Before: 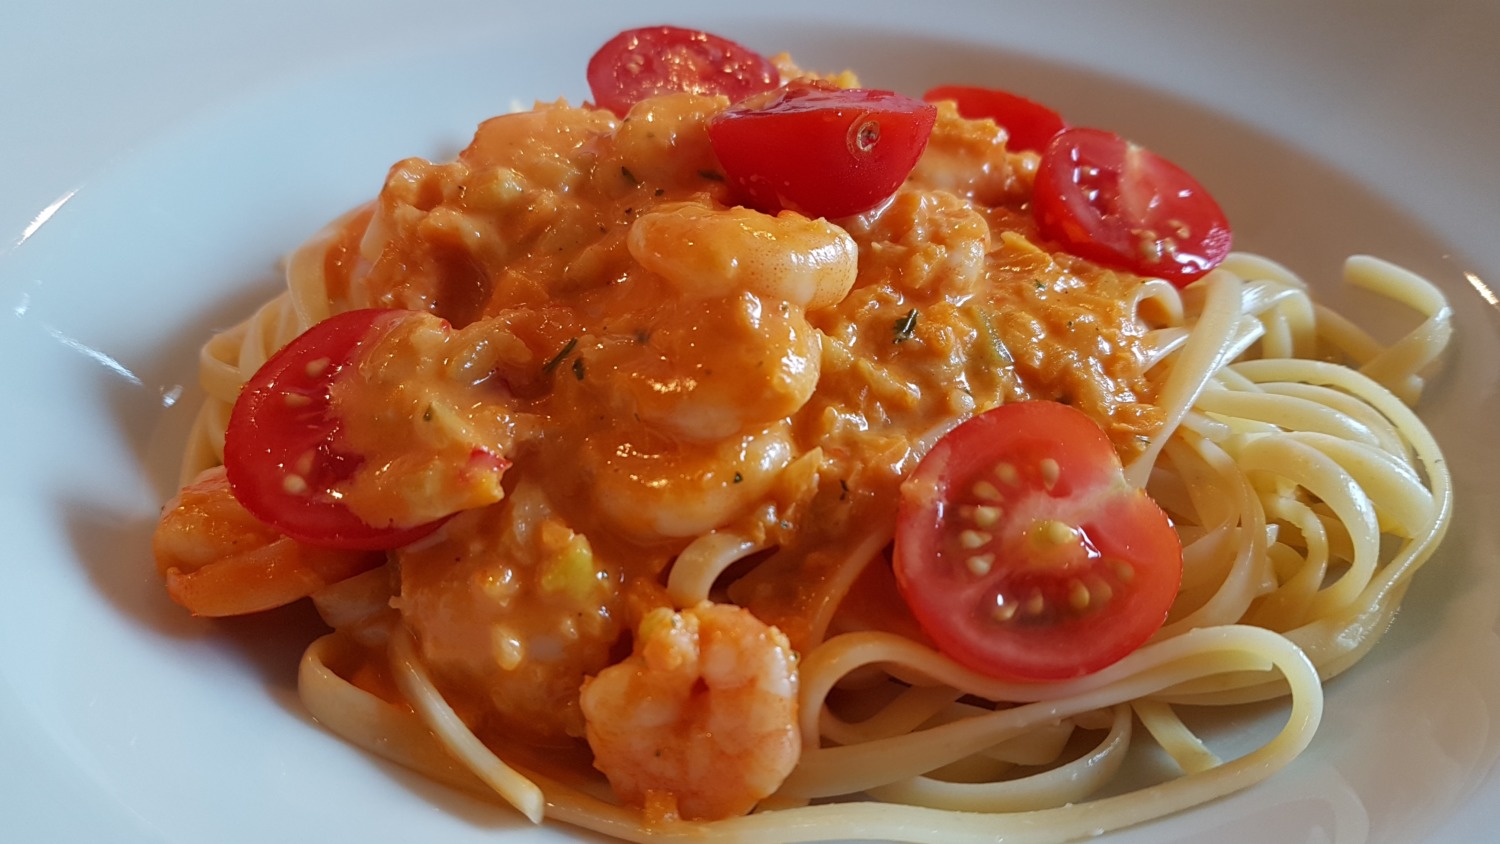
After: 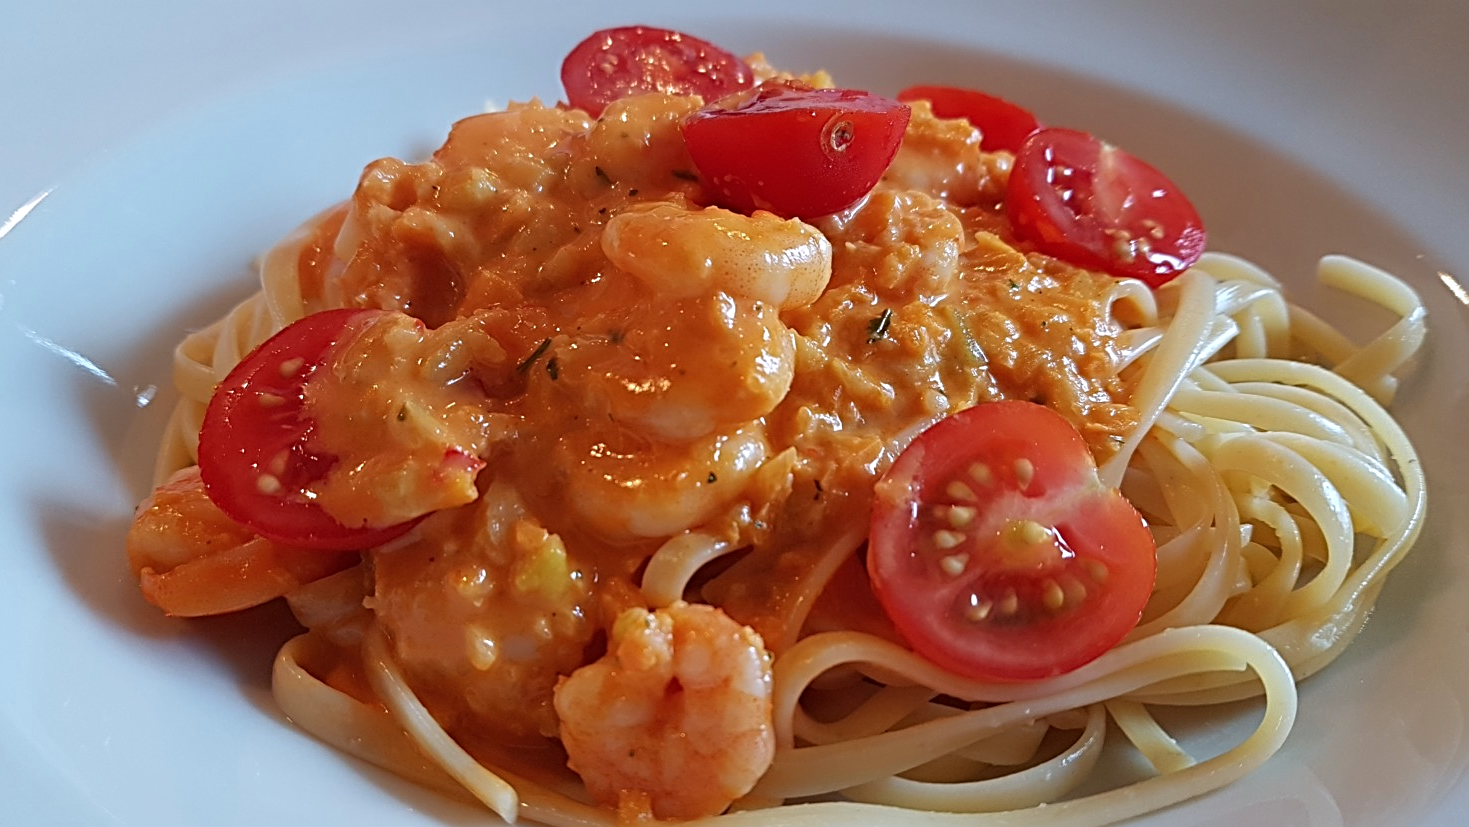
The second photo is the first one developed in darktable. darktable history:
sharpen: radius 4
color correction: highlights a* -0.137, highlights b* -5.91, shadows a* -0.137, shadows b* -0.137
crop: left 1.743%, right 0.268%, bottom 2.011%
